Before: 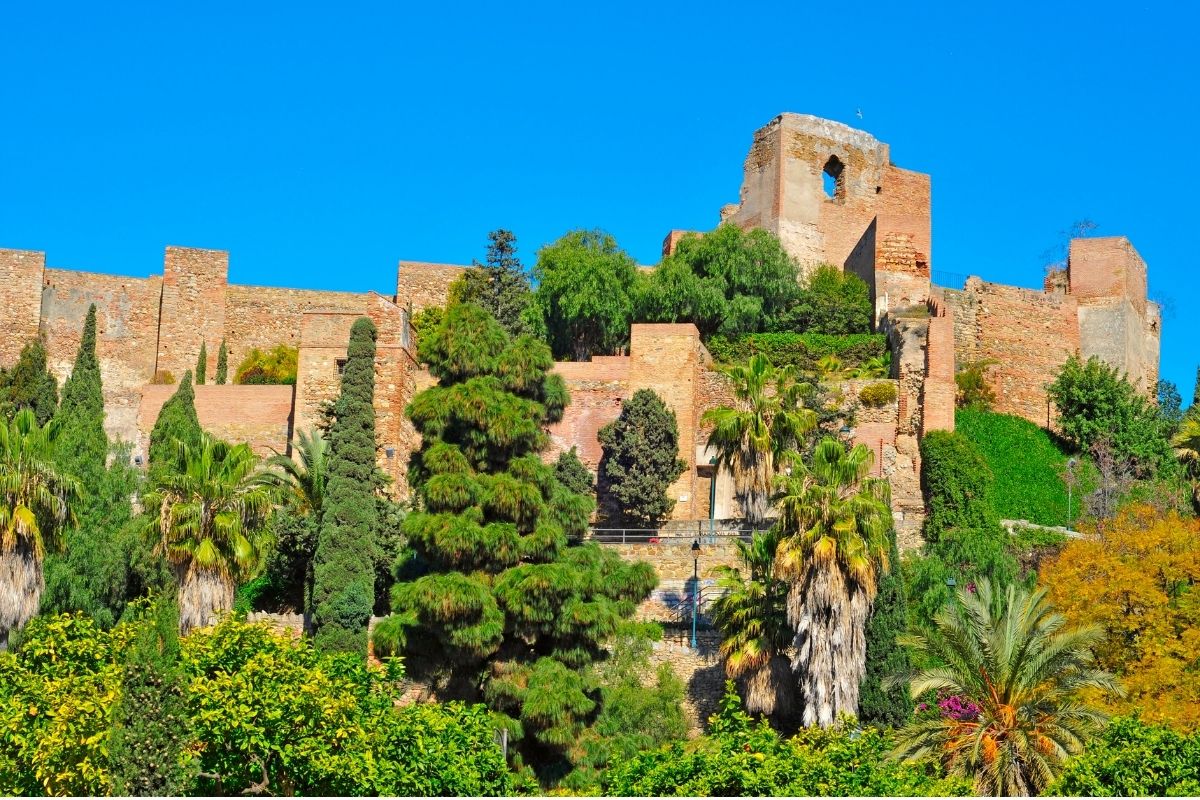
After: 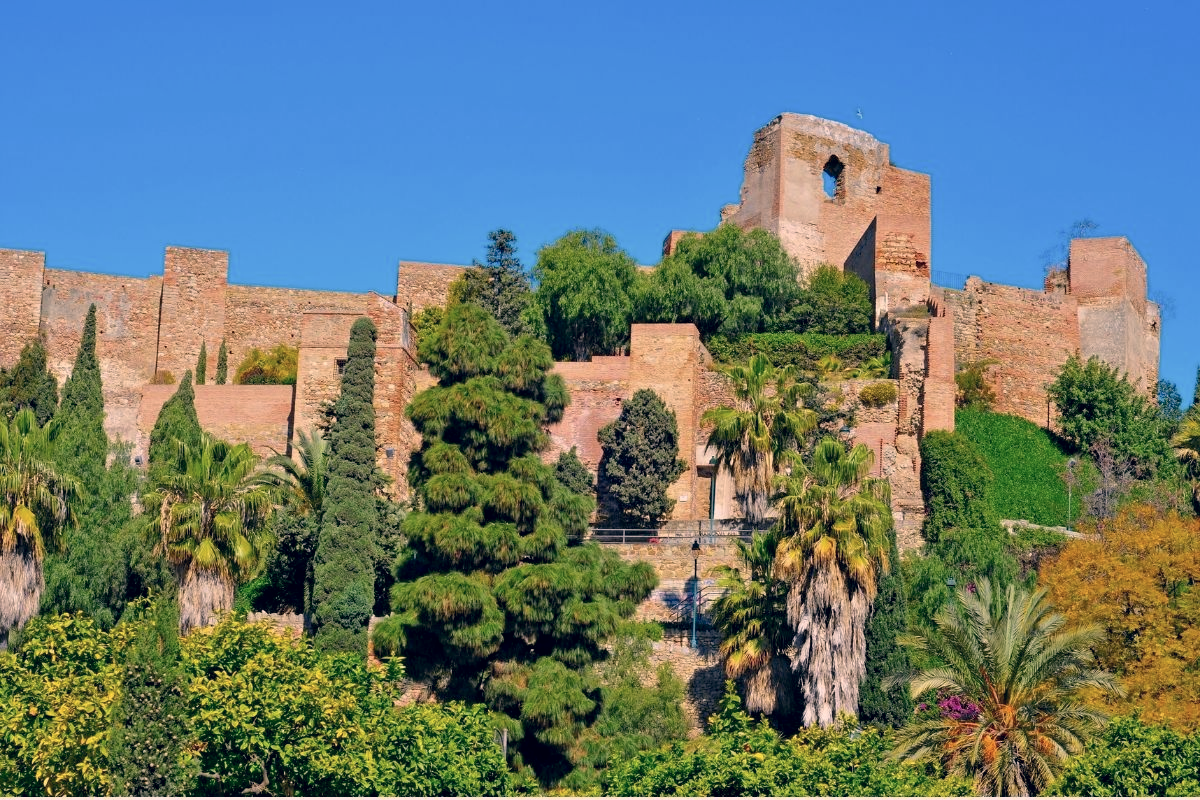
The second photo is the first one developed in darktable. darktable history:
exposure: black level correction 0.006, exposure -0.226 EV, compensate highlight preservation false
color correction: highlights a* 14.46, highlights b* 5.85, shadows a* -5.53, shadows b* -15.24, saturation 0.85
